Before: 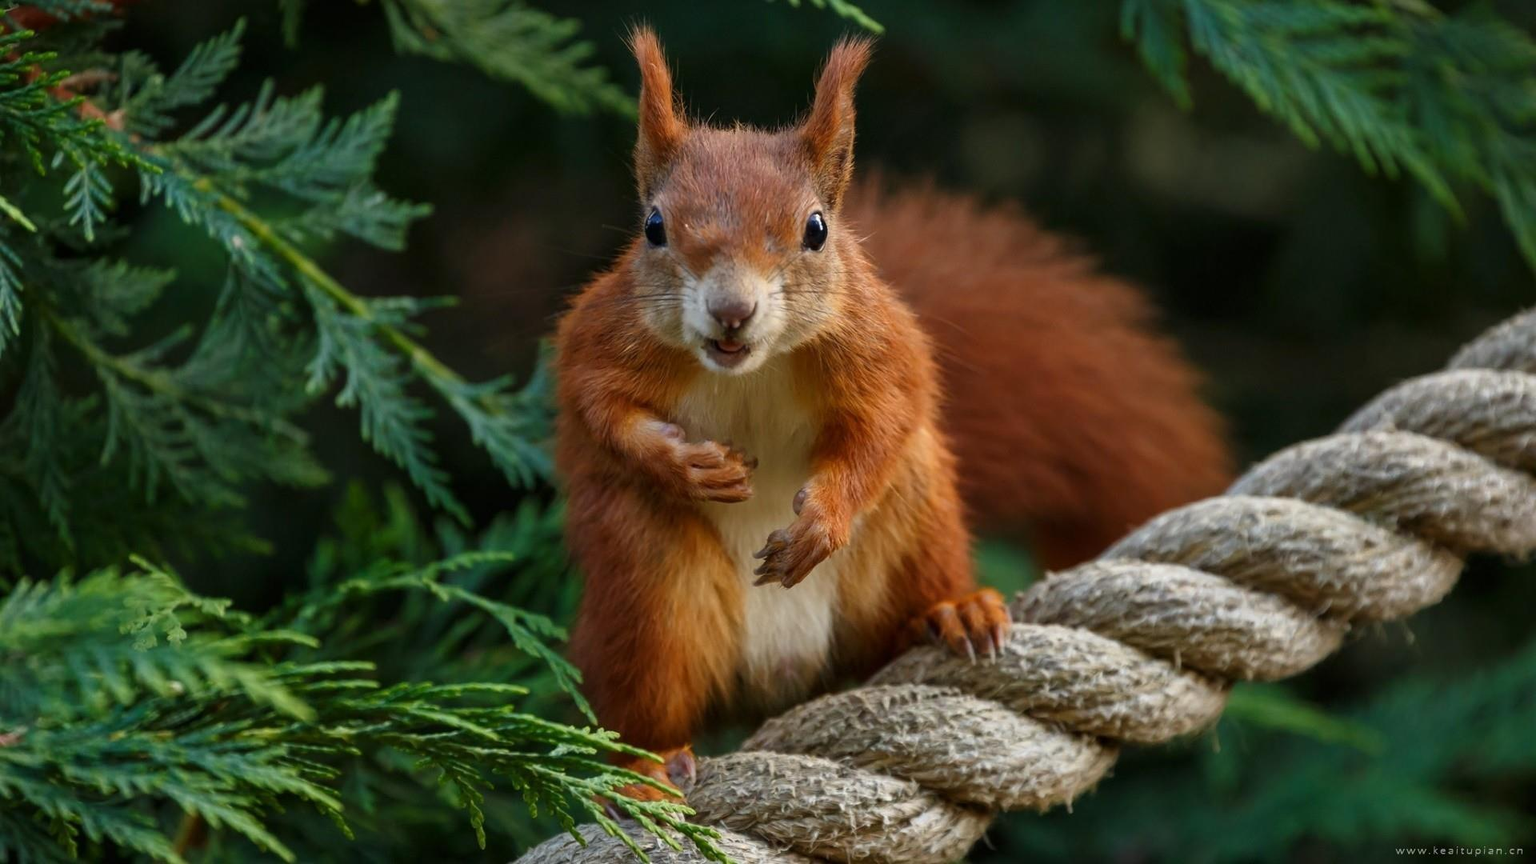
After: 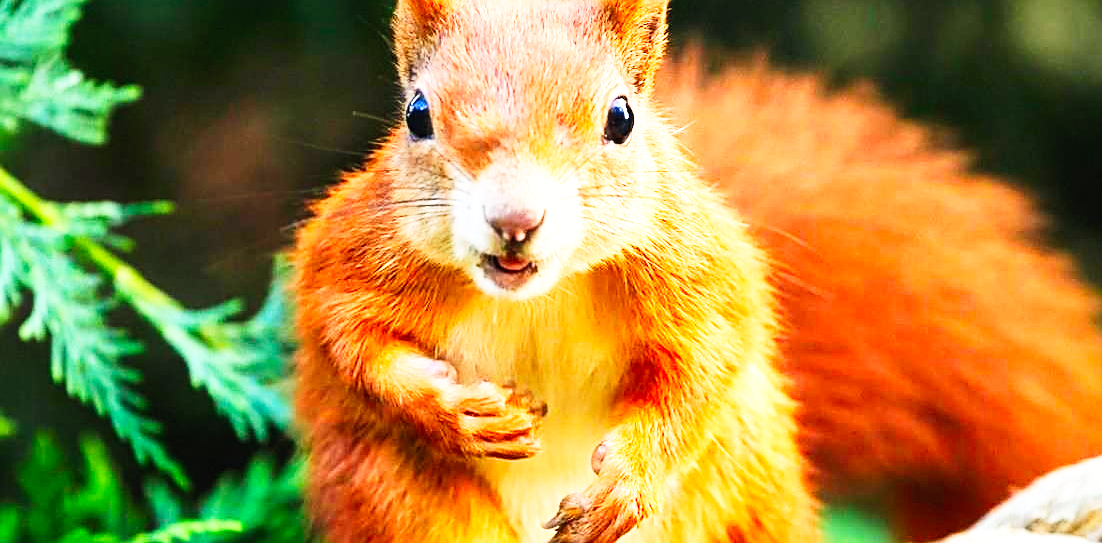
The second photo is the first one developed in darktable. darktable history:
contrast brightness saturation: contrast 0.197, brightness 0.164, saturation 0.219
exposure: black level correction 0, exposure 1.001 EV, compensate highlight preservation false
tone equalizer: on, module defaults
sharpen: on, module defaults
base curve: curves: ch0 [(0, 0) (0.007, 0.004) (0.027, 0.03) (0.046, 0.07) (0.207, 0.54) (0.442, 0.872) (0.673, 0.972) (1, 1)], preserve colors none
crop: left 20.847%, top 15.704%, right 21.715%, bottom 33.927%
contrast equalizer: octaves 7, y [[0.5, 0.5, 0.468, 0.5, 0.5, 0.5], [0.5 ×6], [0.5 ×6], [0 ×6], [0 ×6]]
